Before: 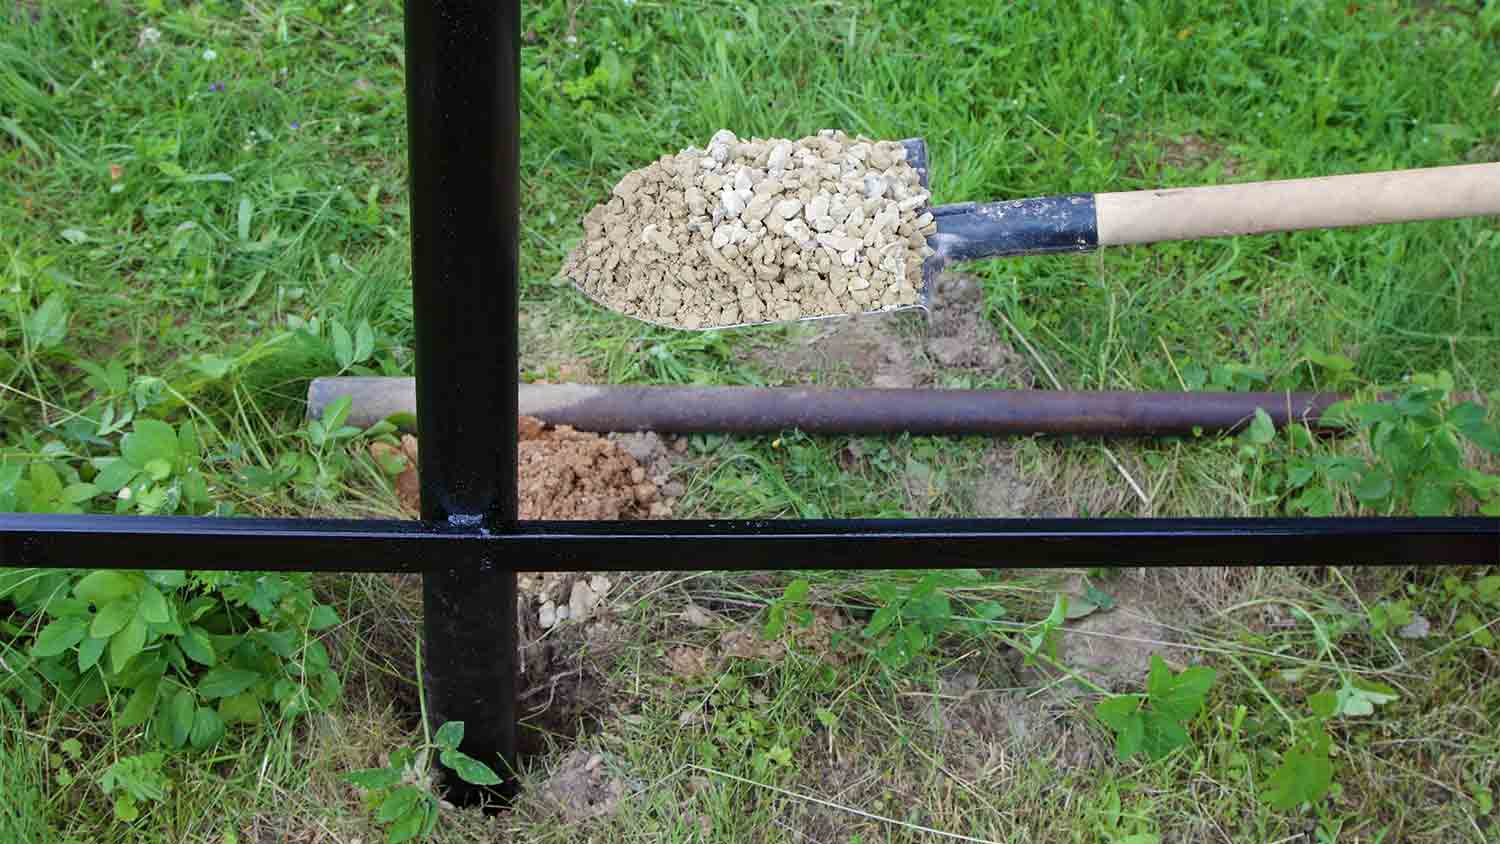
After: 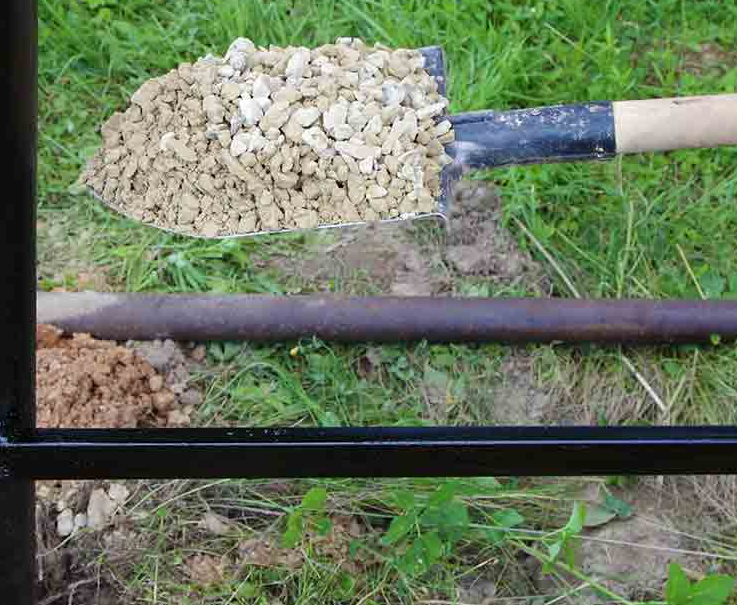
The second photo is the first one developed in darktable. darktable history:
crop: left 32.139%, top 10.97%, right 18.725%, bottom 17.317%
